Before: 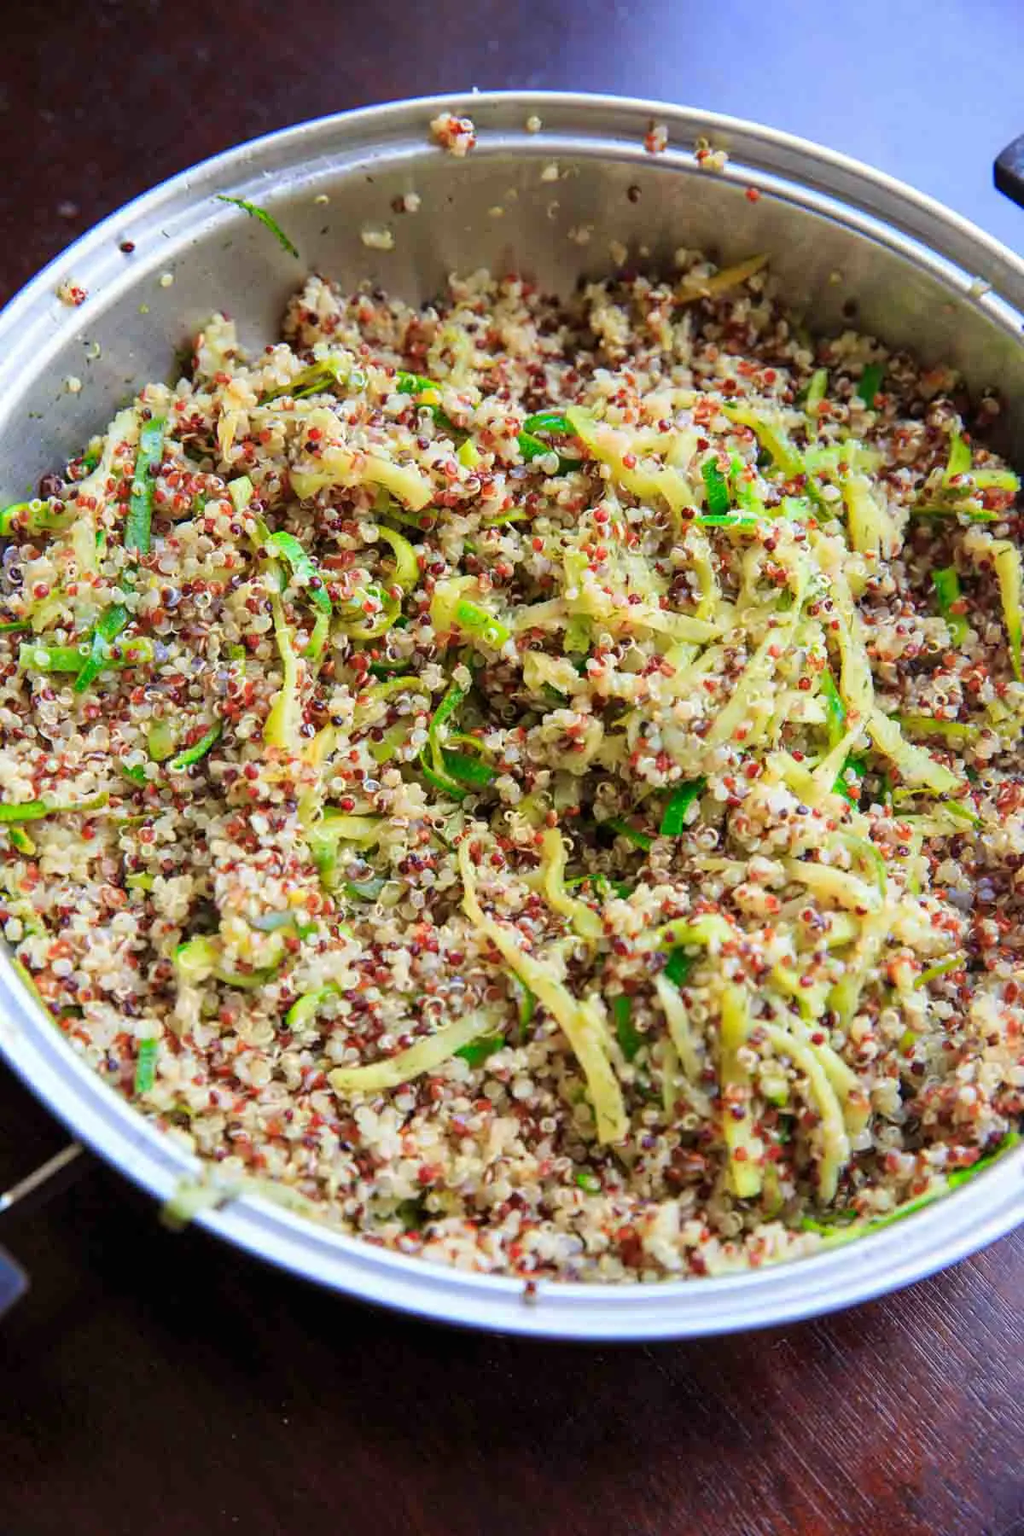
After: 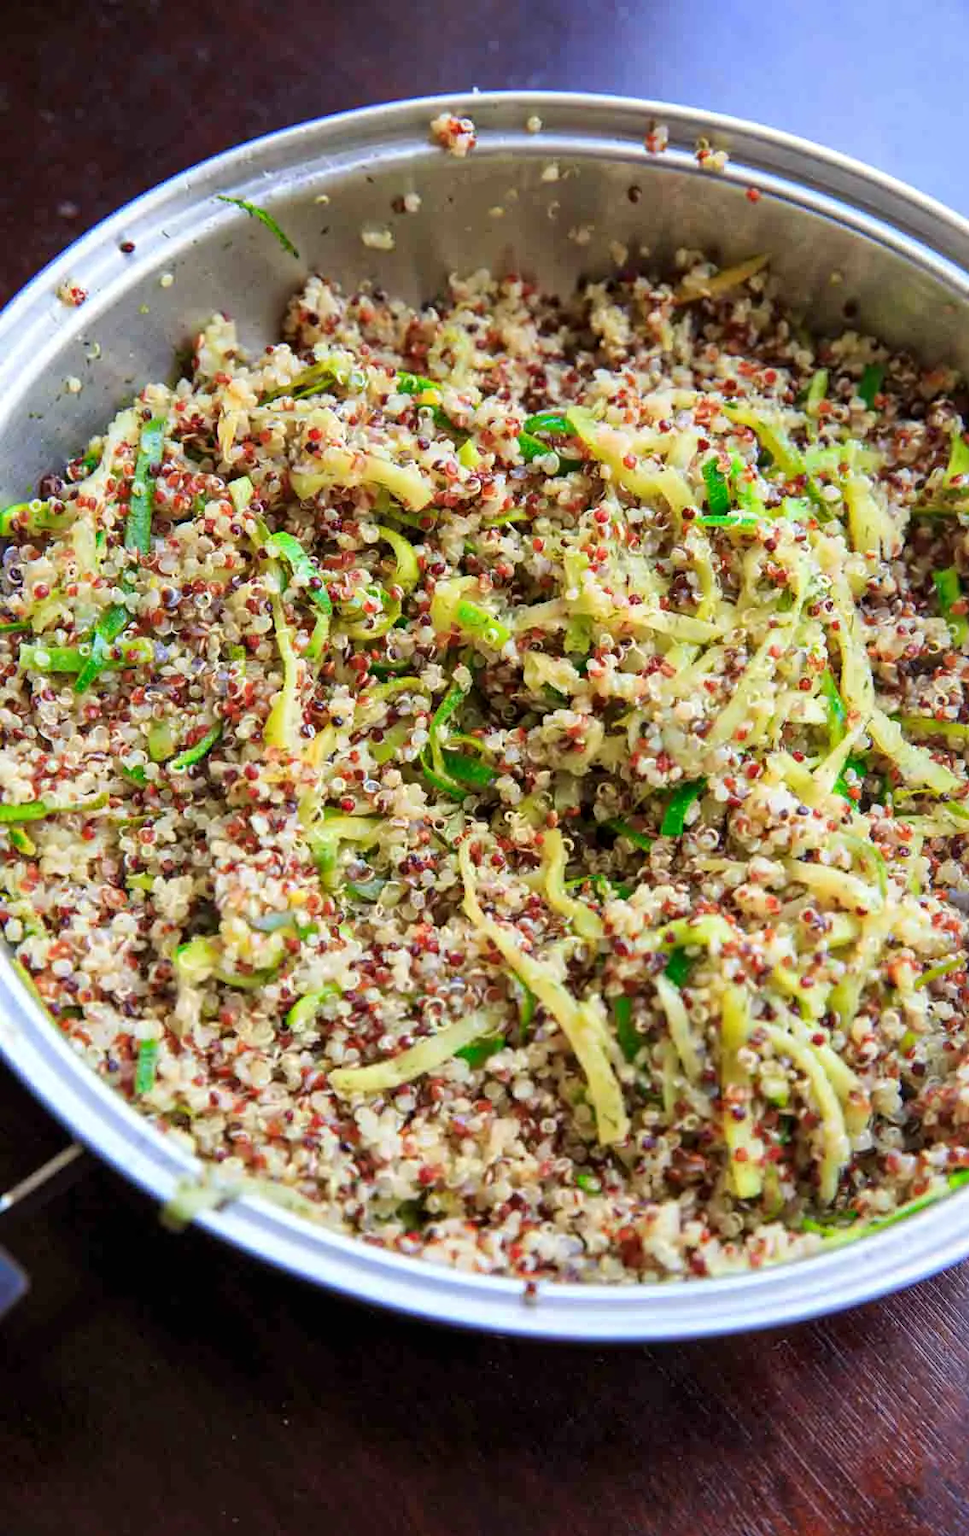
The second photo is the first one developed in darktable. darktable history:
local contrast: mode bilateral grid, contrast 19, coarseness 50, detail 120%, midtone range 0.2
crop and rotate: left 0%, right 5.334%
